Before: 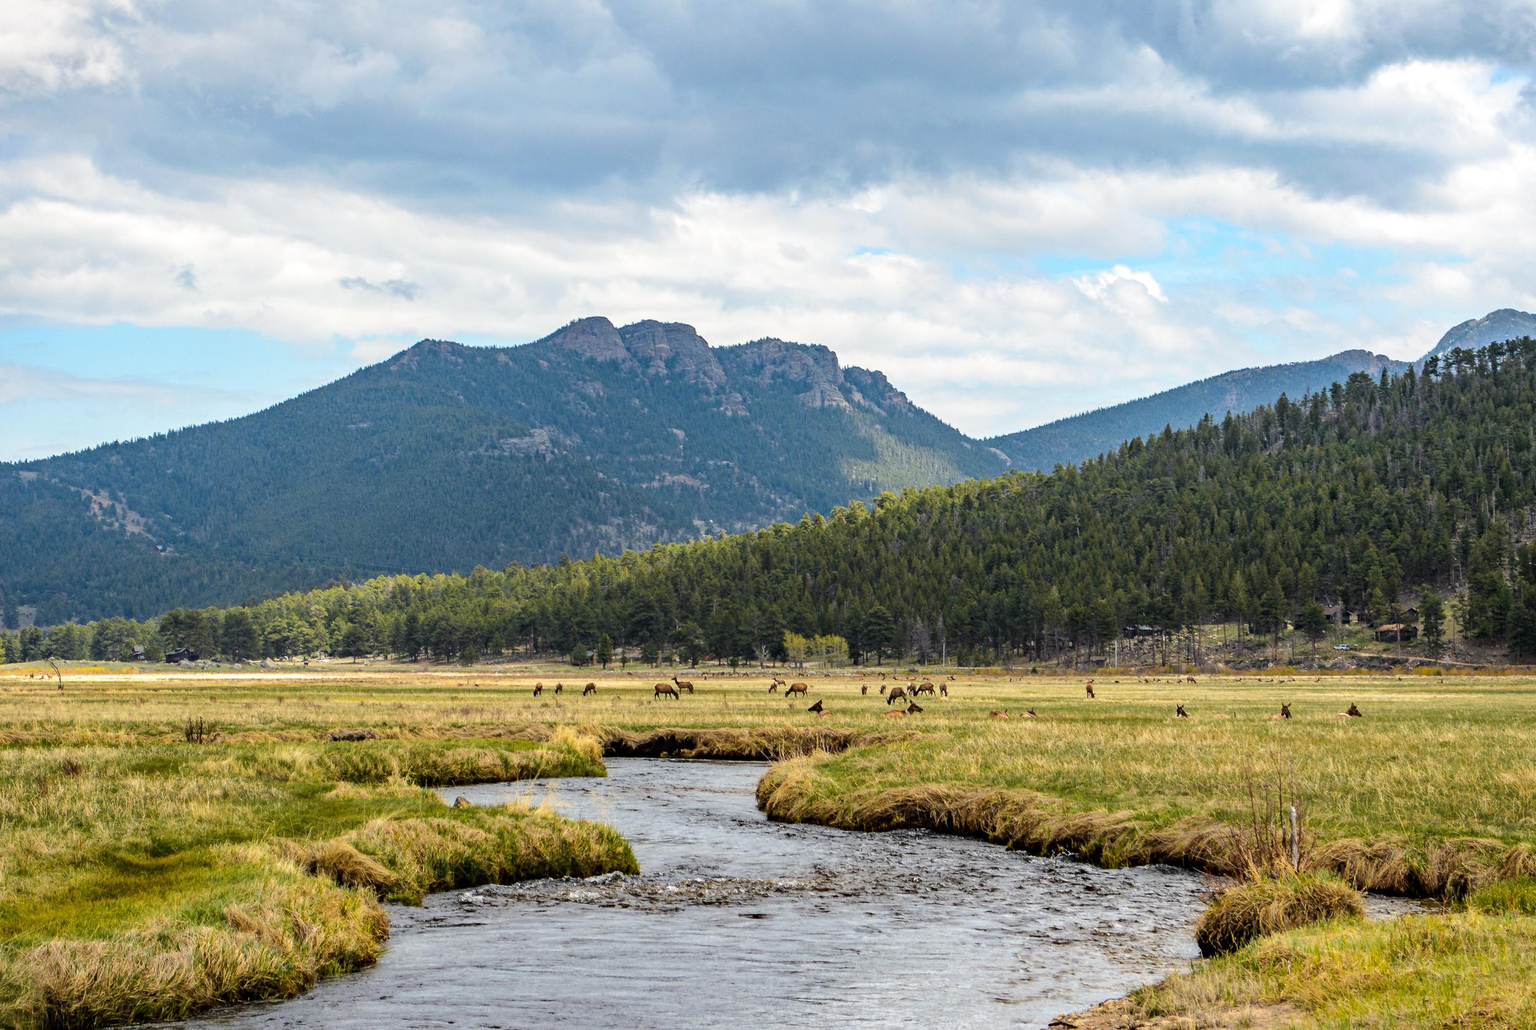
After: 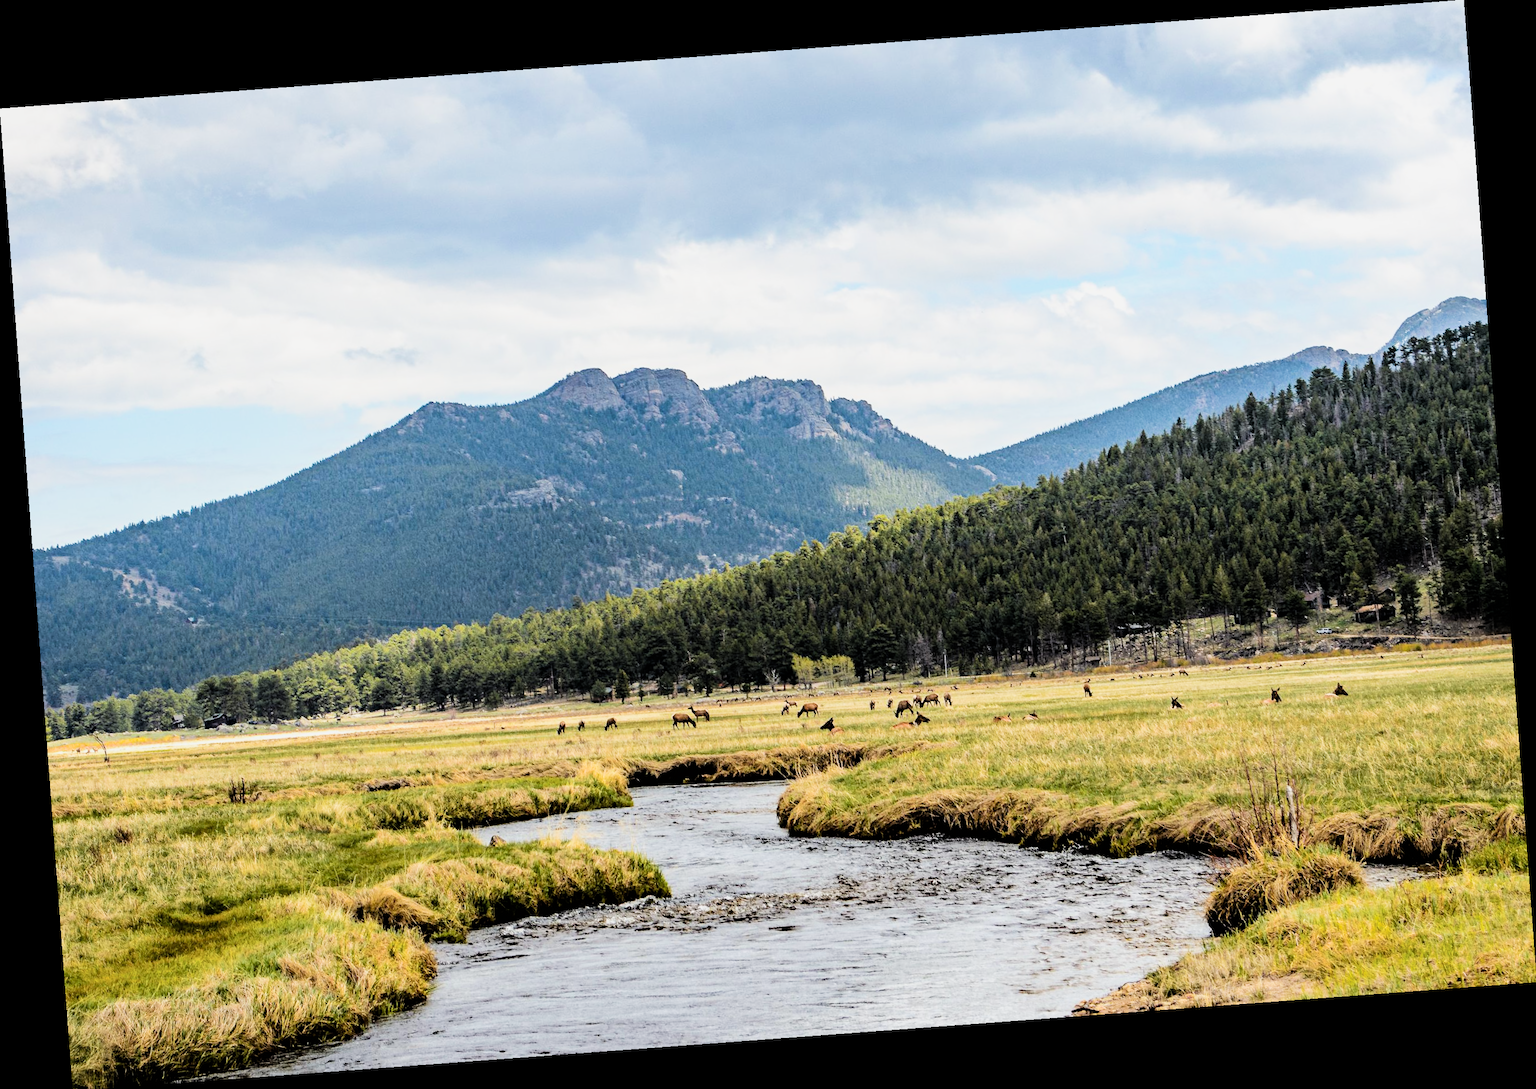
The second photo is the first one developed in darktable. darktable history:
filmic rgb: black relative exposure -5 EV, hardness 2.88, contrast 1.4, highlights saturation mix -30%
exposure: black level correction 0.001, exposure 0.5 EV, compensate exposure bias true, compensate highlight preservation false
rotate and perspective: rotation -4.25°, automatic cropping off
